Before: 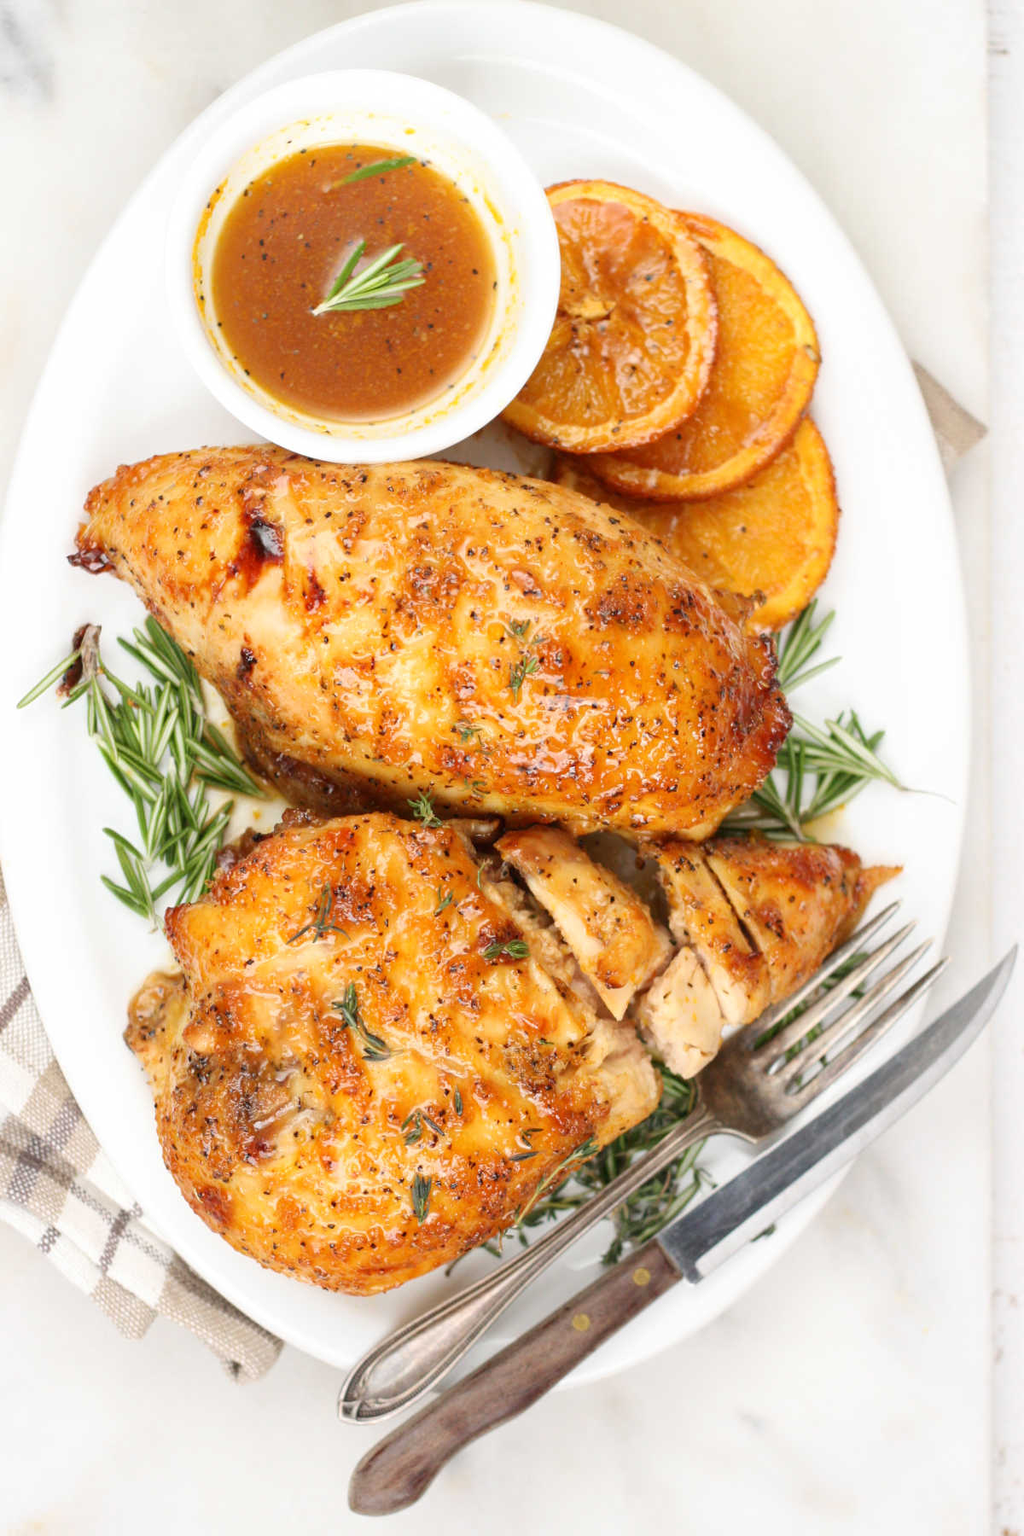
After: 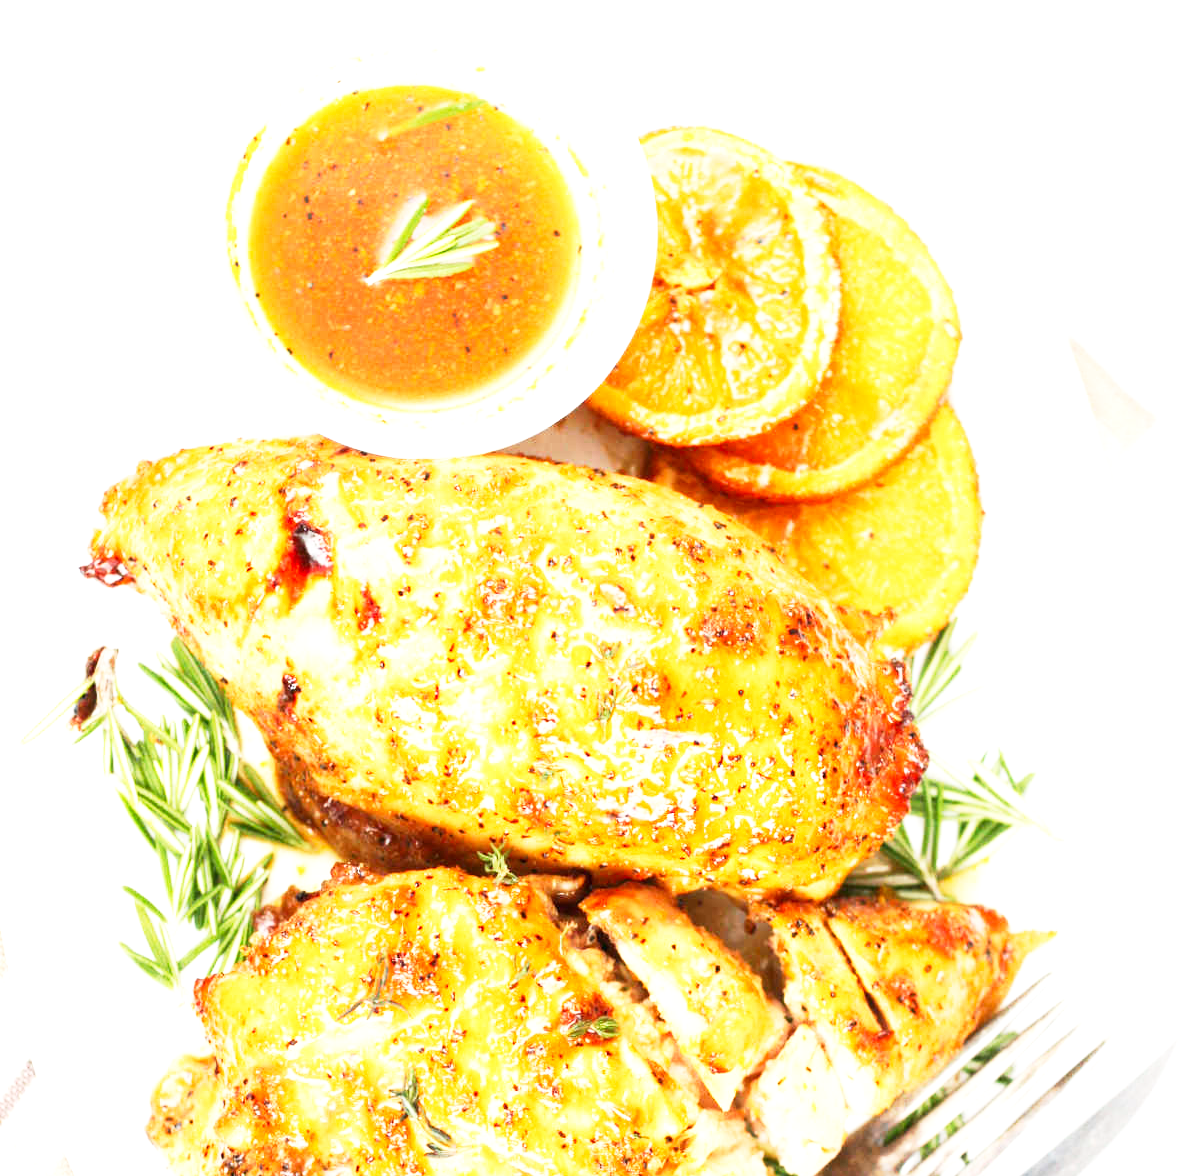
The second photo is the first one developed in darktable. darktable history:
crop and rotate: top 4.757%, bottom 29.86%
exposure: black level correction 0, exposure 1.001 EV, compensate highlight preservation false
base curve: curves: ch0 [(0, 0) (0.005, 0.002) (0.193, 0.295) (0.399, 0.664) (0.75, 0.928) (1, 1)], preserve colors none
